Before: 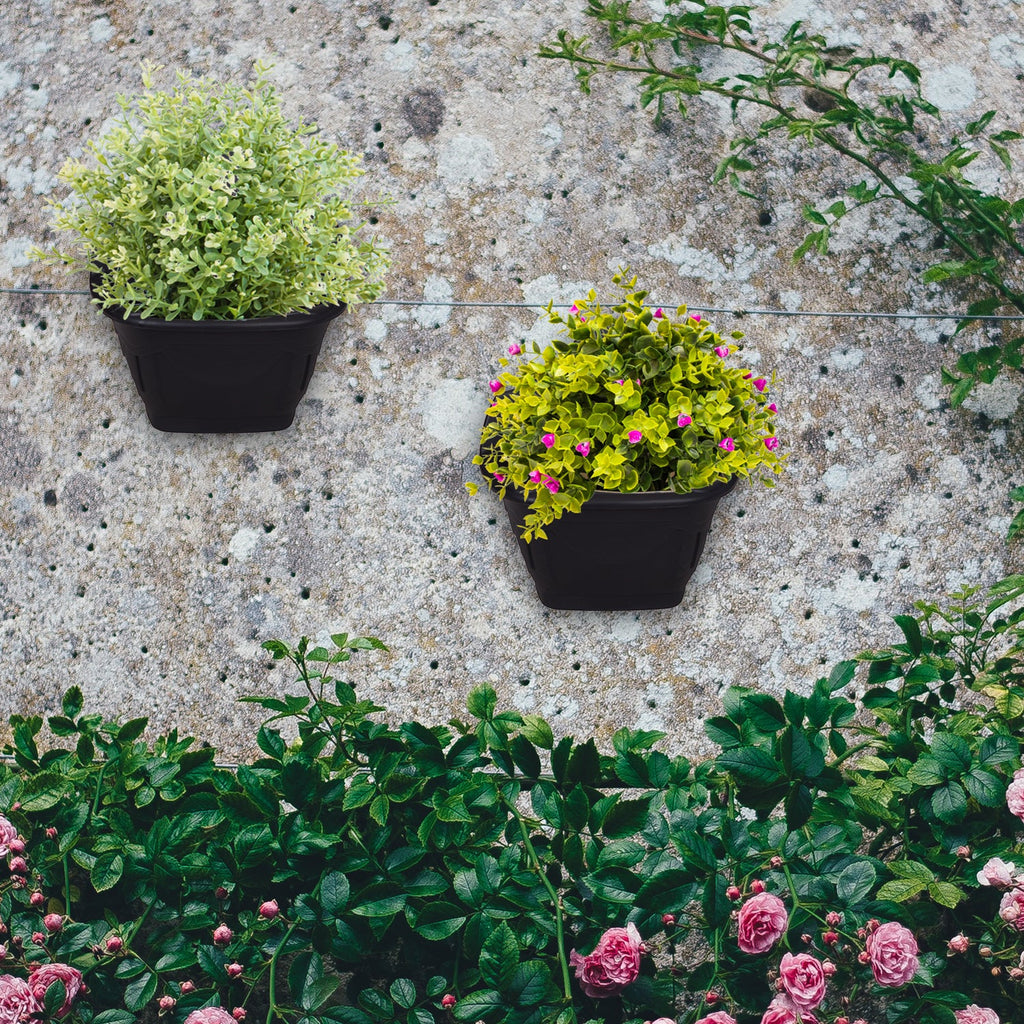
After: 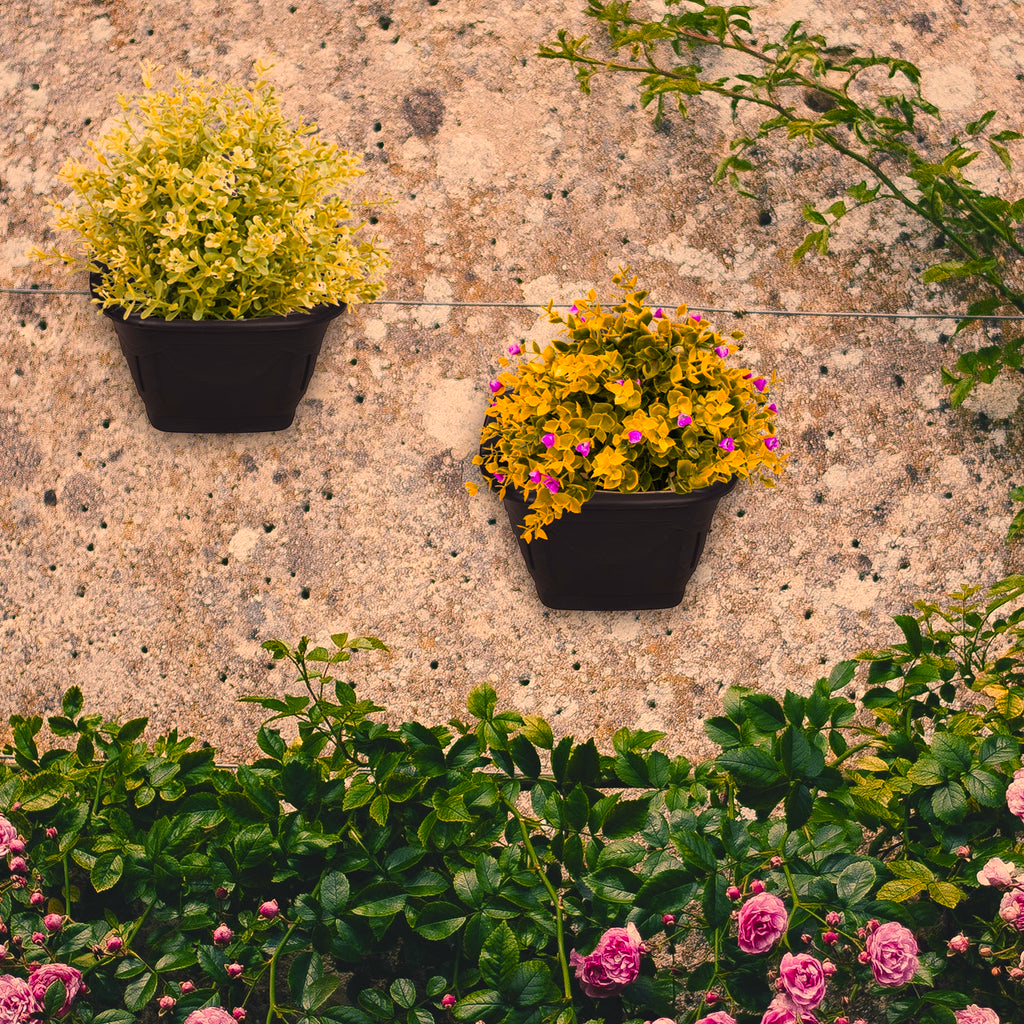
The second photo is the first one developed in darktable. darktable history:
color zones: curves: ch1 [(0.235, 0.558) (0.75, 0.5)]; ch2 [(0.25, 0.462) (0.749, 0.457)], mix 40.67%
color correction: highlights a* 15, highlights b* 31.55
